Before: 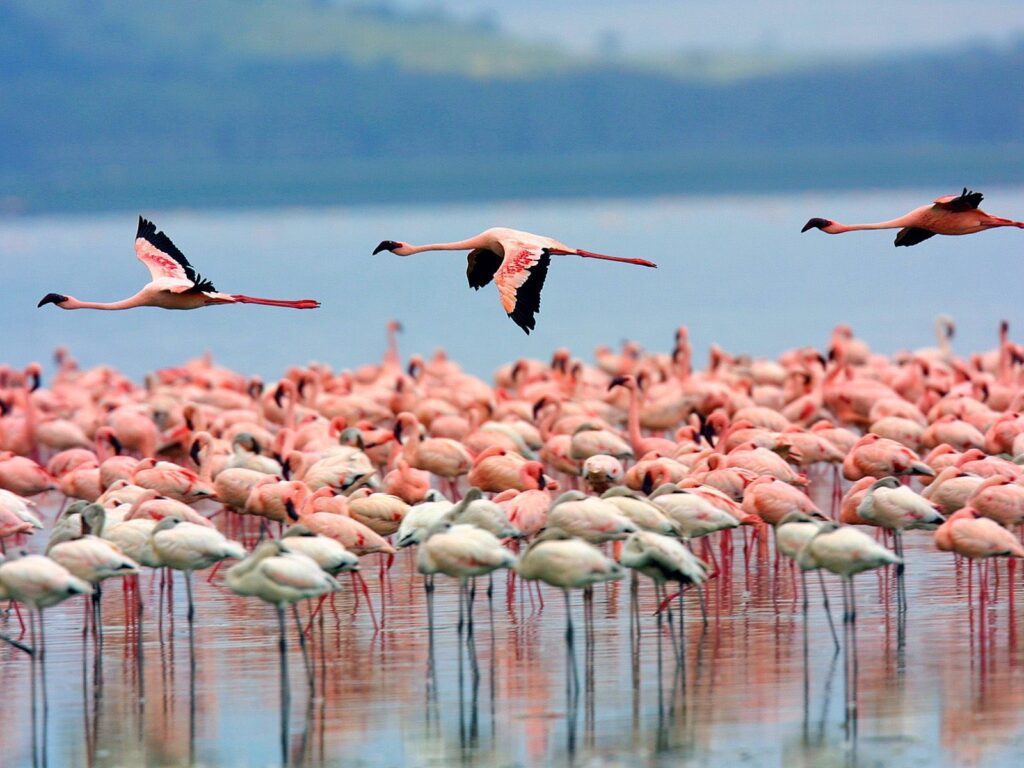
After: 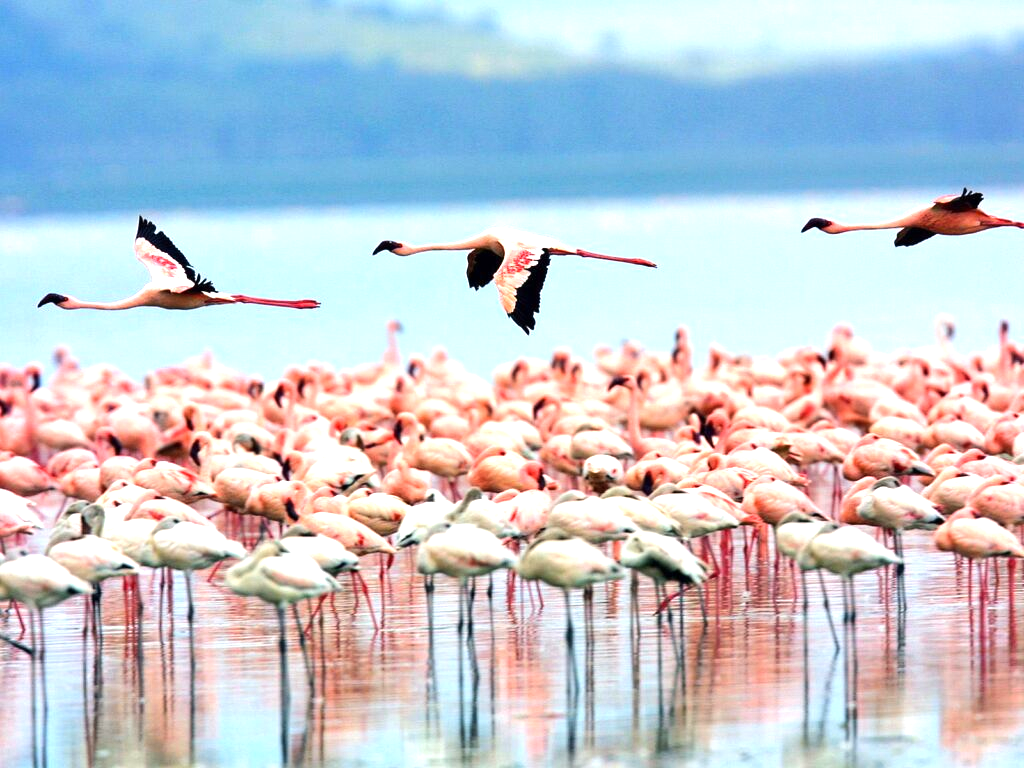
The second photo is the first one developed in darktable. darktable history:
exposure: exposure 0.669 EV, compensate highlight preservation false
tone equalizer: -8 EV -0.417 EV, -7 EV -0.389 EV, -6 EV -0.333 EV, -5 EV -0.222 EV, -3 EV 0.222 EV, -2 EV 0.333 EV, -1 EV 0.389 EV, +0 EV 0.417 EV, edges refinement/feathering 500, mask exposure compensation -1.57 EV, preserve details no
